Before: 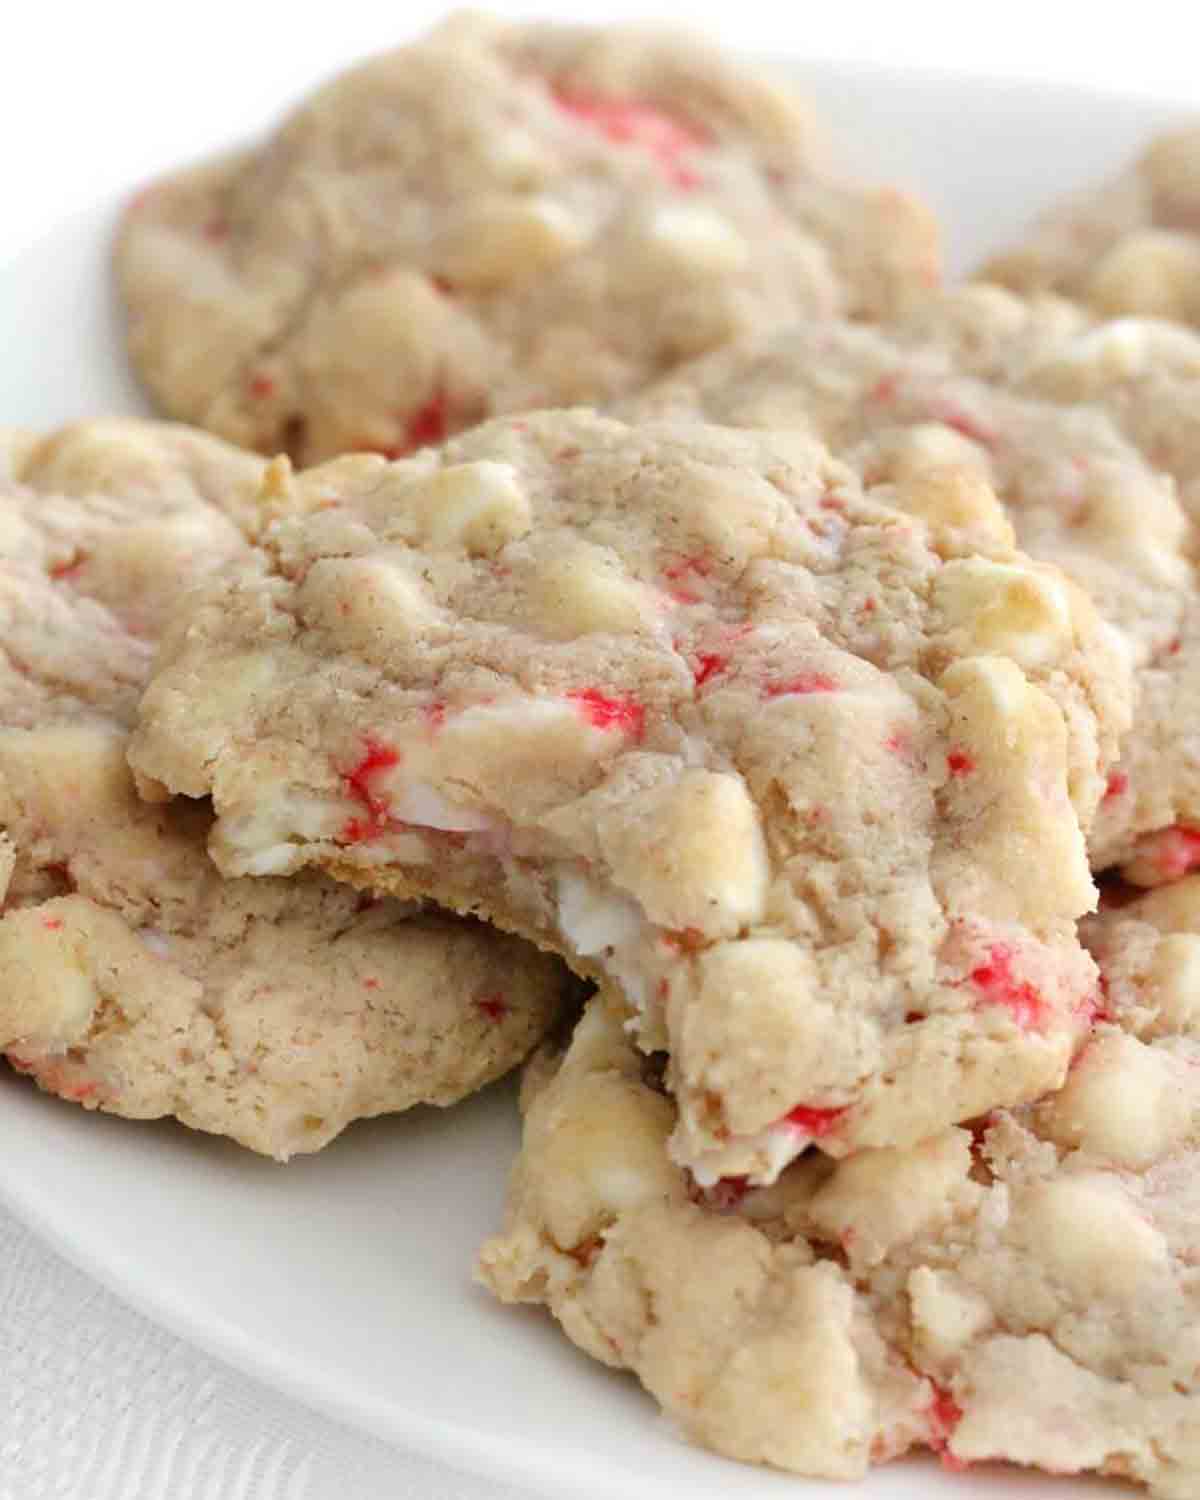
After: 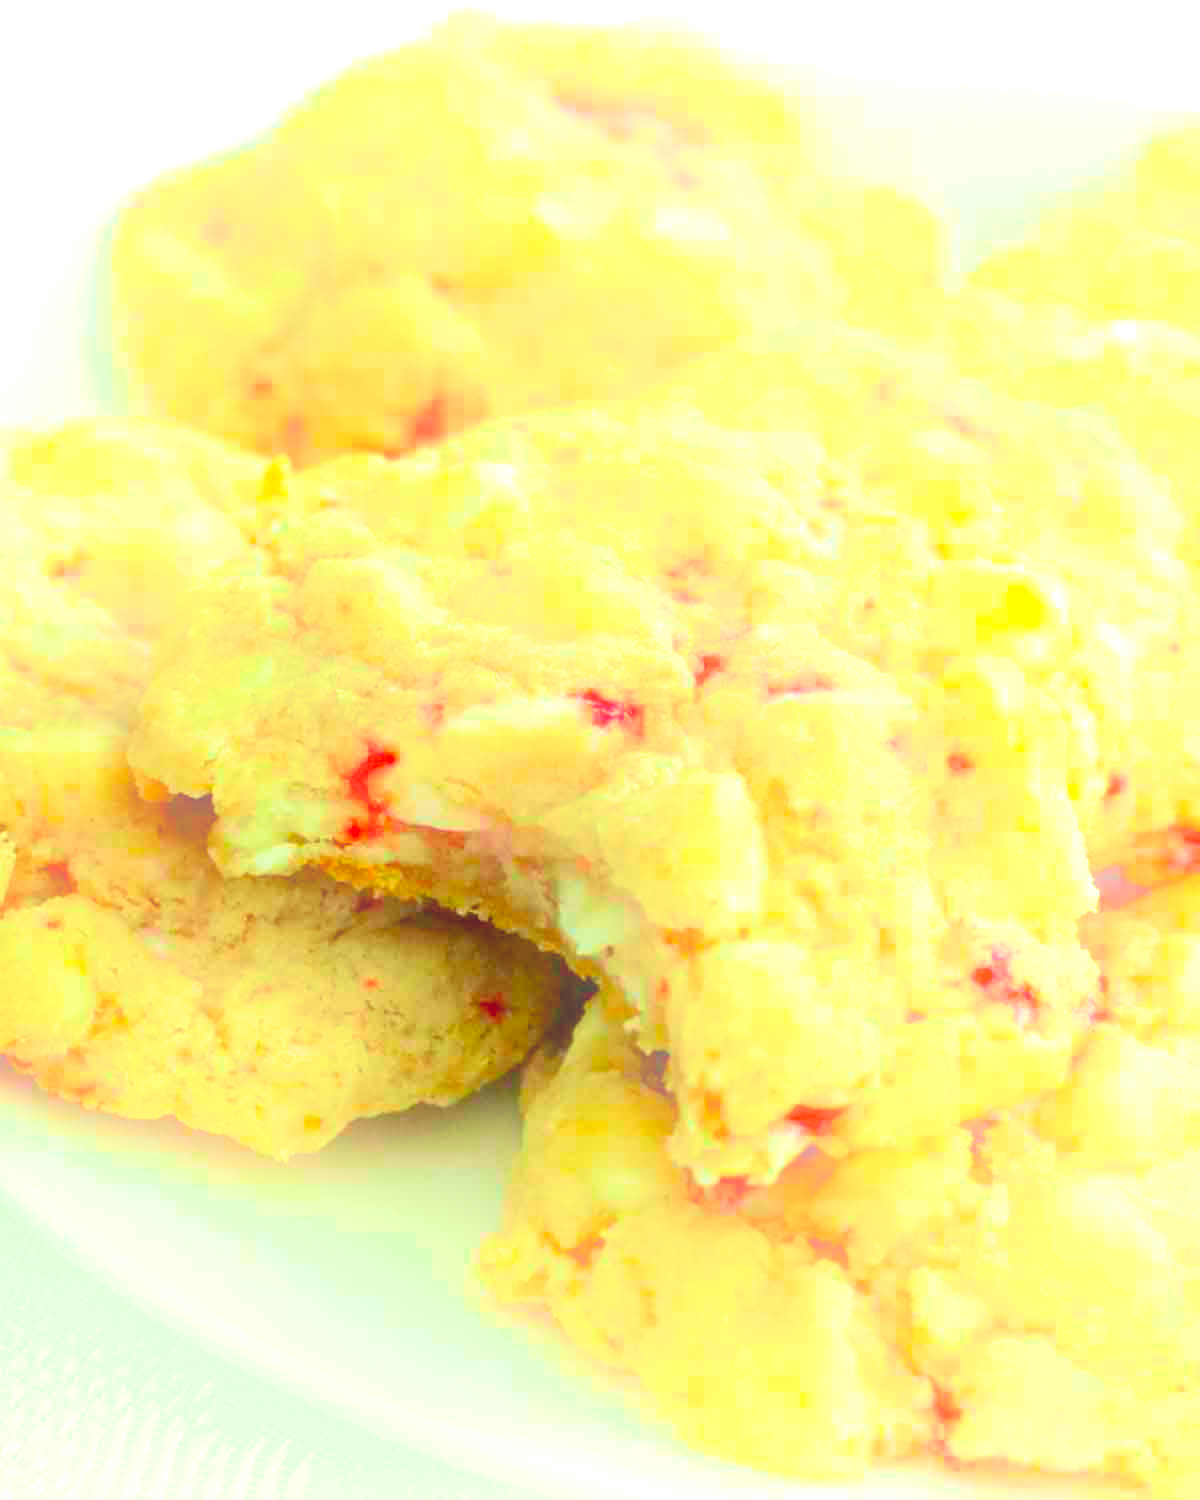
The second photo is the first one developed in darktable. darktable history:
exposure: black level correction 0, exposure 0.6 EV, compensate exposure bias true, compensate highlight preservation false
velvia: strength 50%
color correction: highlights a* -10.77, highlights b* 9.8, saturation 1.72
bloom: on, module defaults
